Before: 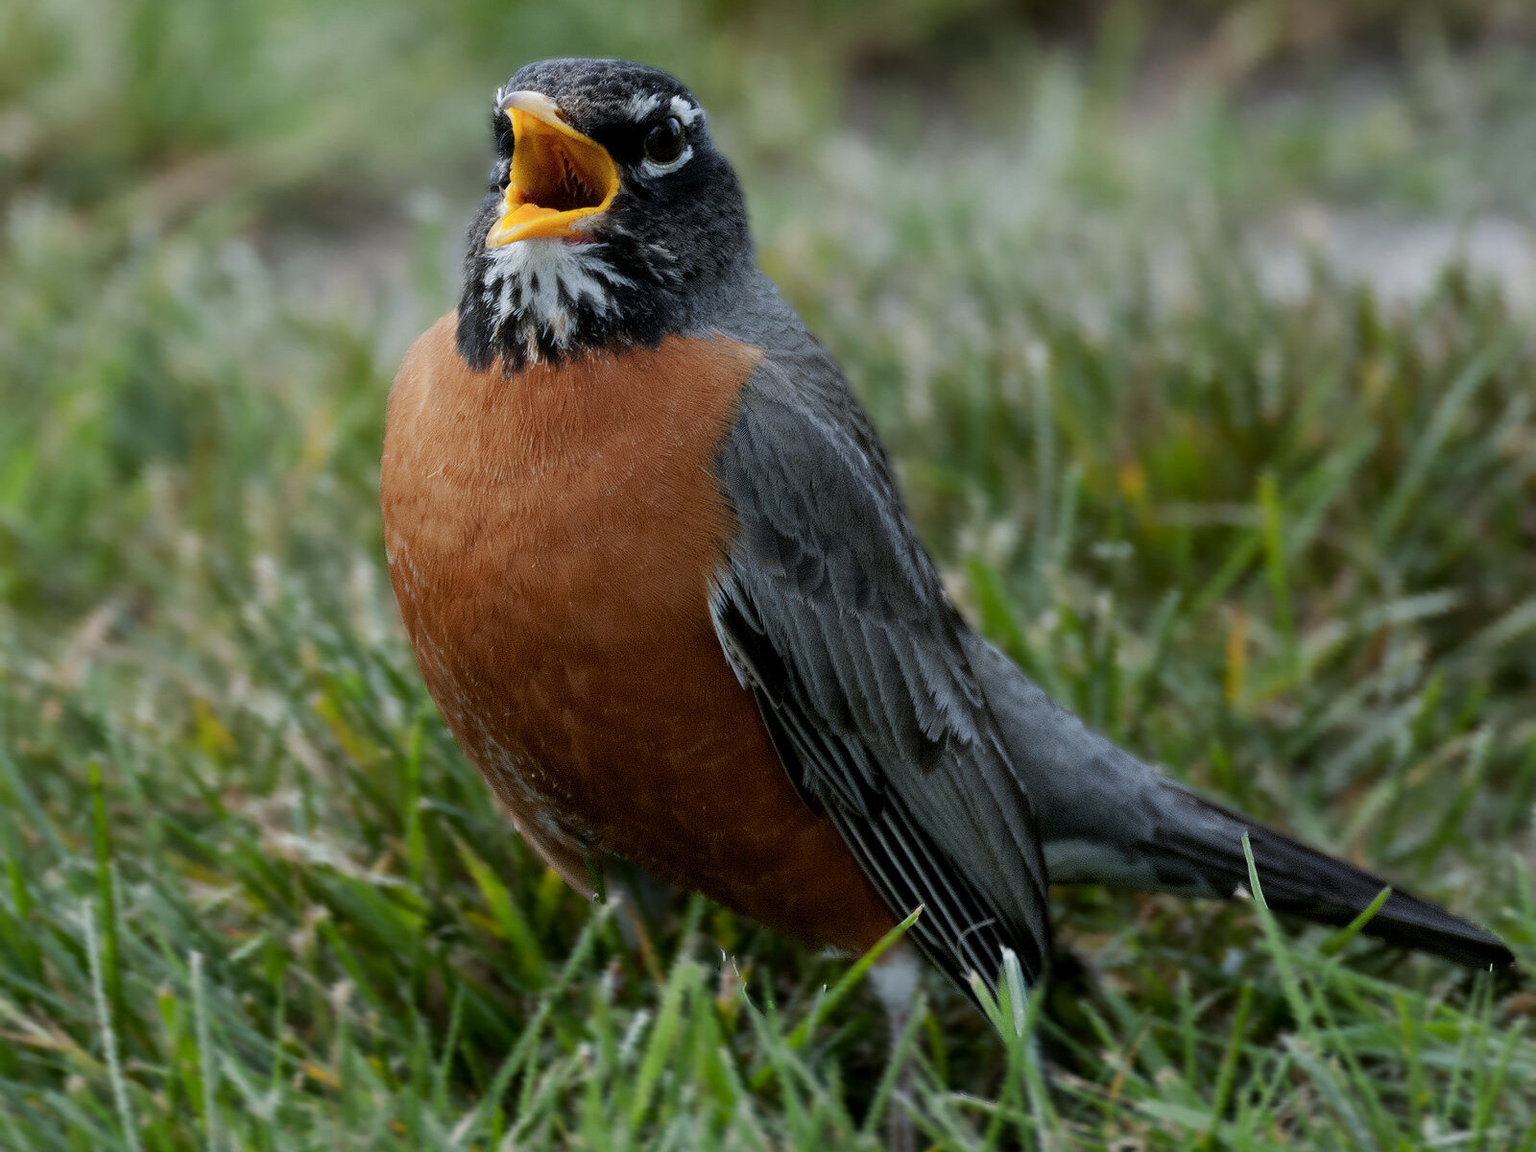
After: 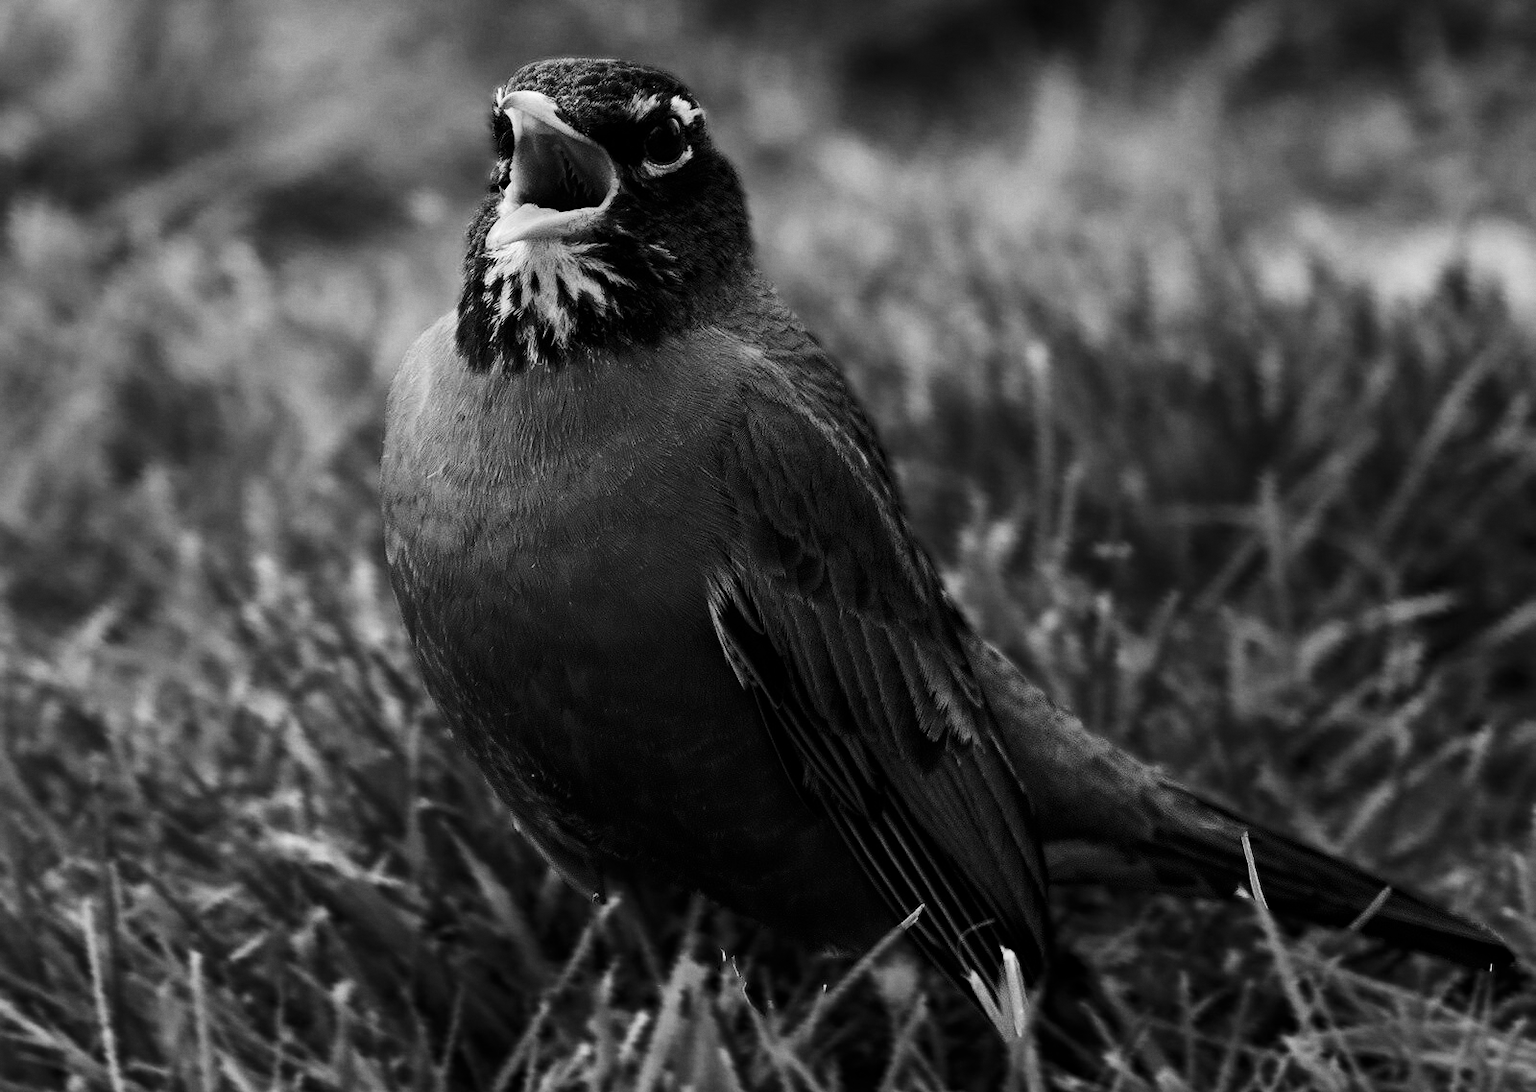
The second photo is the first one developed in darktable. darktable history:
crop and rotate: top 0%, bottom 5.097%
contrast brightness saturation: contrast 0.32, brightness -0.08, saturation 0.17
grain: coarseness 0.09 ISO, strength 10%
monochrome: on, module defaults
contrast equalizer: y [[0.5, 0.5, 0.472, 0.5, 0.5, 0.5], [0.5 ×6], [0.5 ×6], [0 ×6], [0 ×6]]
white balance: red 0.967, blue 1.049
haze removal: strength 0.29, distance 0.25, compatibility mode true, adaptive false
